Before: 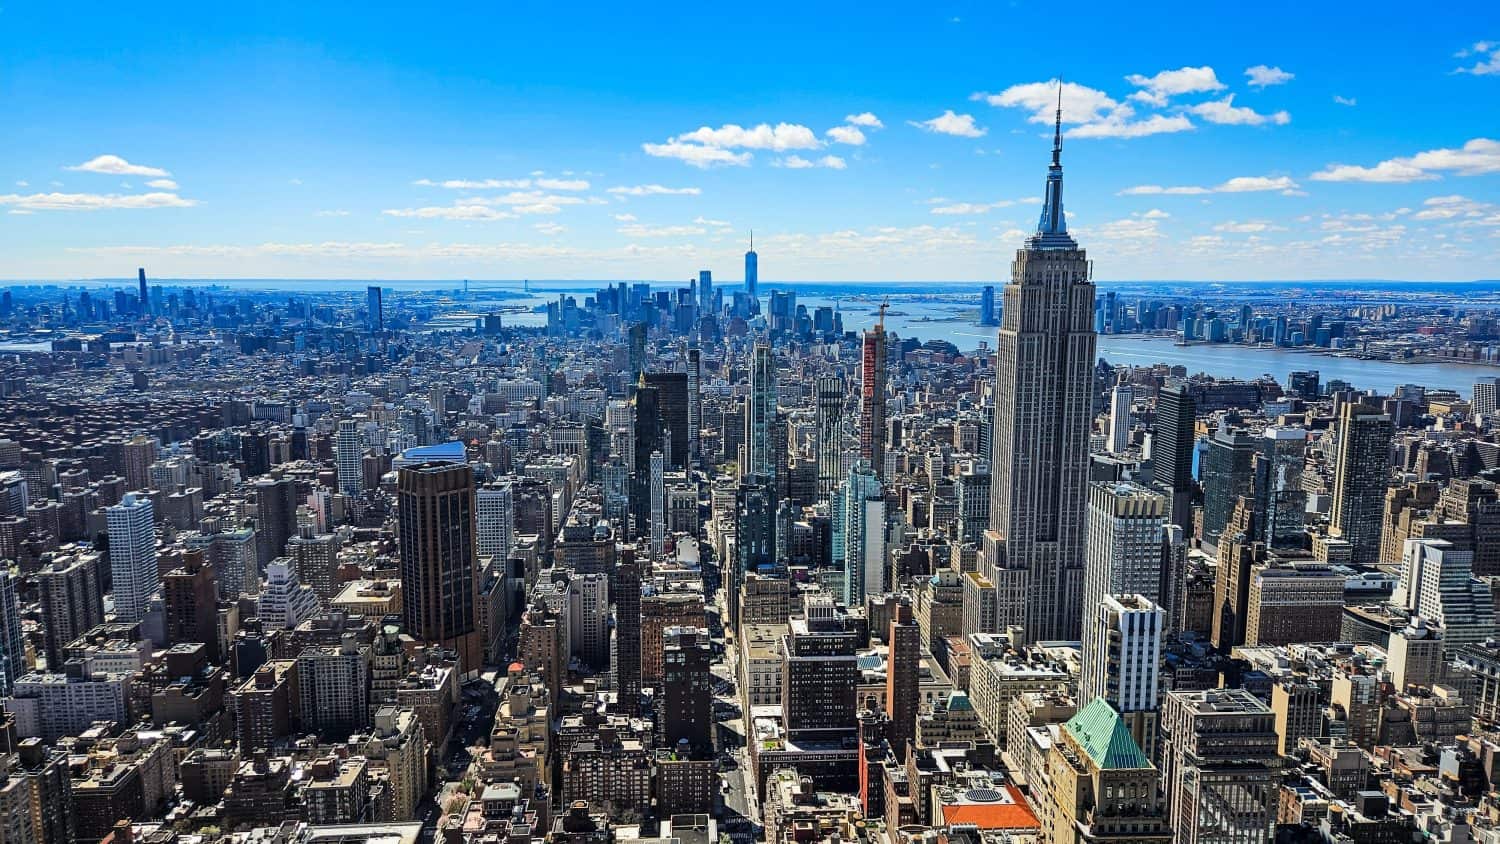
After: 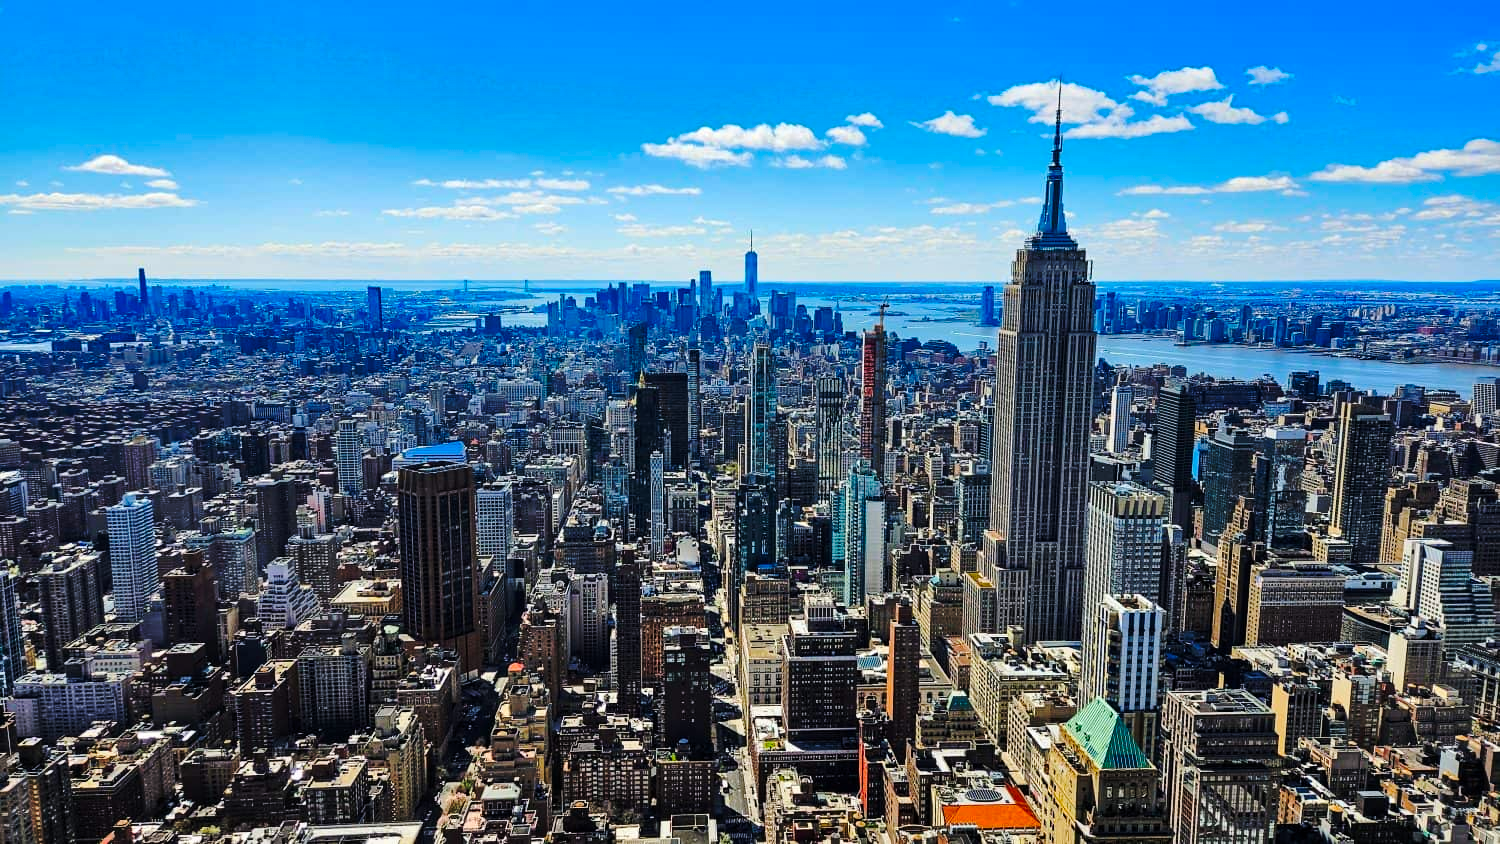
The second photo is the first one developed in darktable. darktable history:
color balance rgb: perceptual saturation grading › global saturation 20%, global vibrance 20%
shadows and highlights: radius 108.52, shadows 44.07, highlights -67.8, low approximation 0.01, soften with gaussian
base curve: curves: ch0 [(0, 0) (0.073, 0.04) (0.157, 0.139) (0.492, 0.492) (0.758, 0.758) (1, 1)], preserve colors none
